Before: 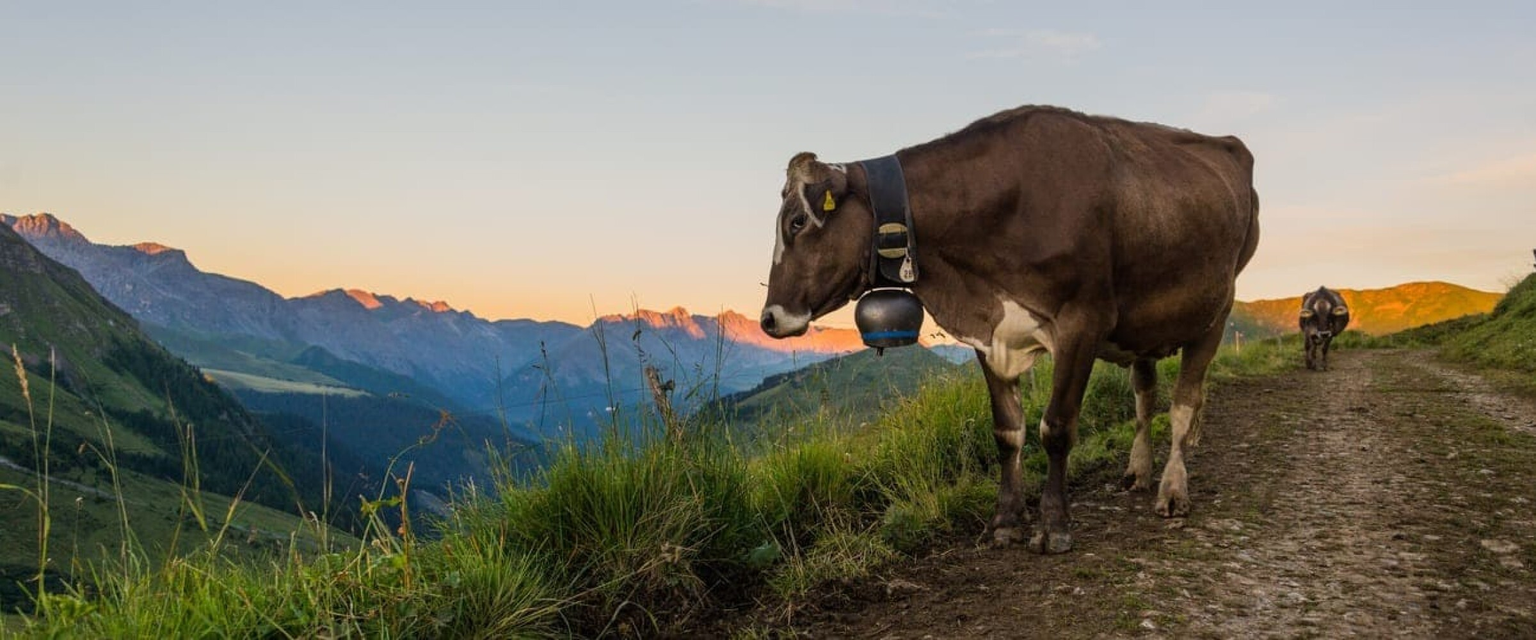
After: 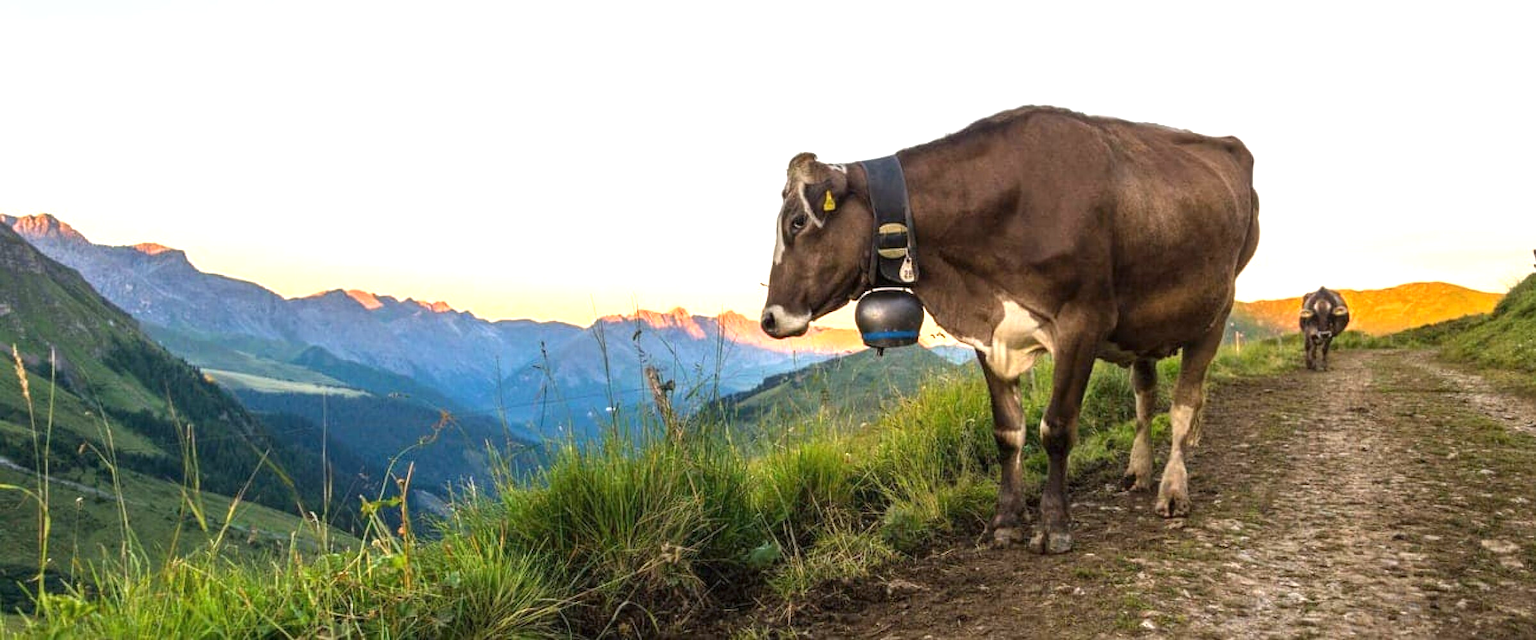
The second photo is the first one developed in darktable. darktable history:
exposure: exposure 1.149 EV, compensate highlight preservation false
